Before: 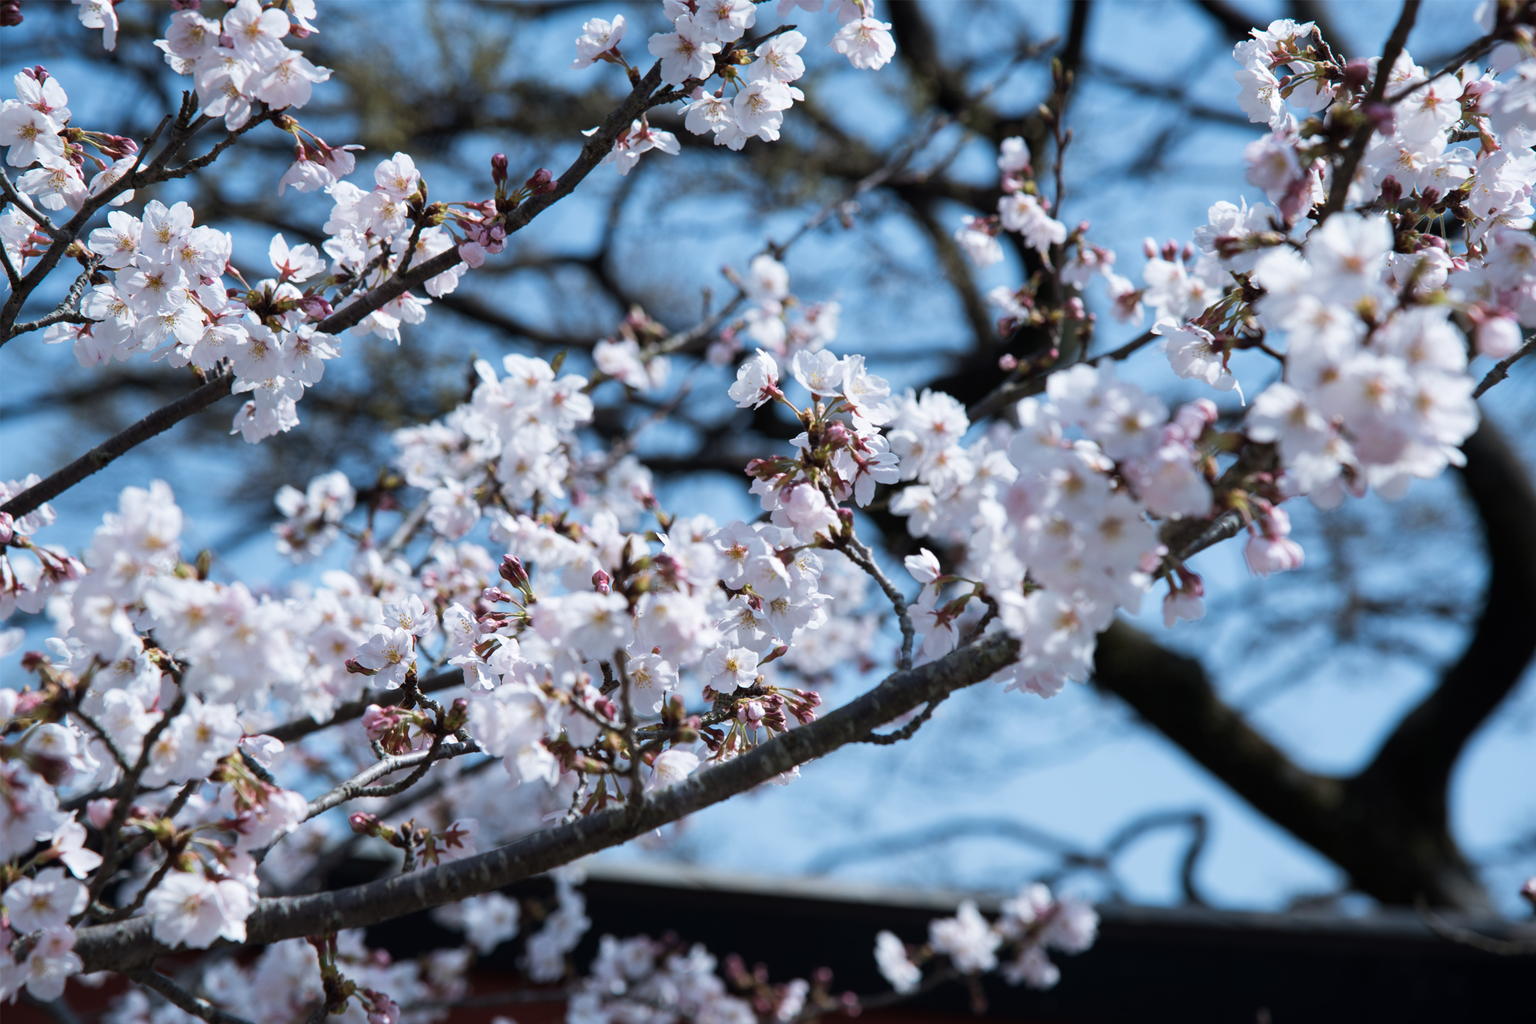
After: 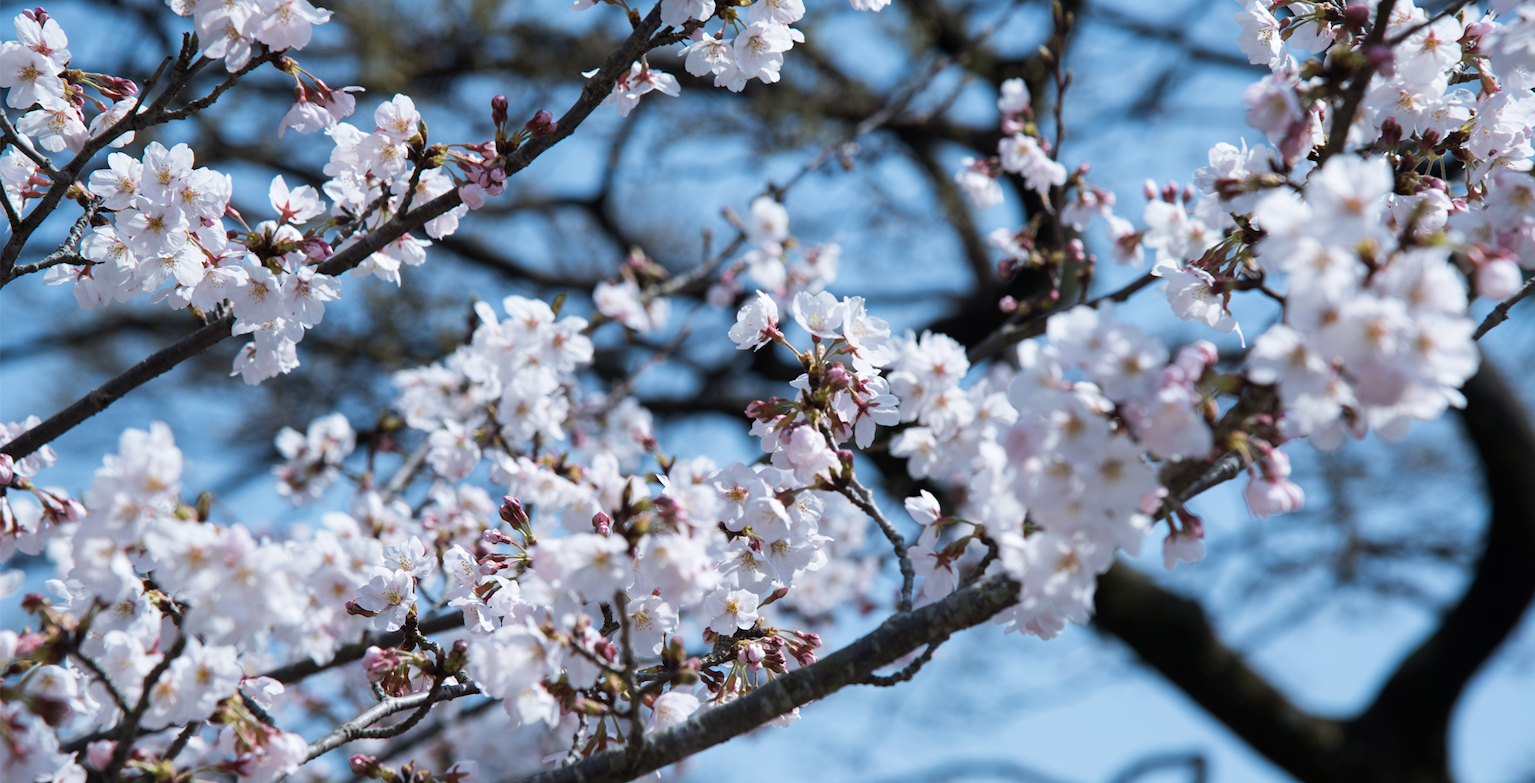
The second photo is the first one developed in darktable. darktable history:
crop: top 5.719%, bottom 17.767%
